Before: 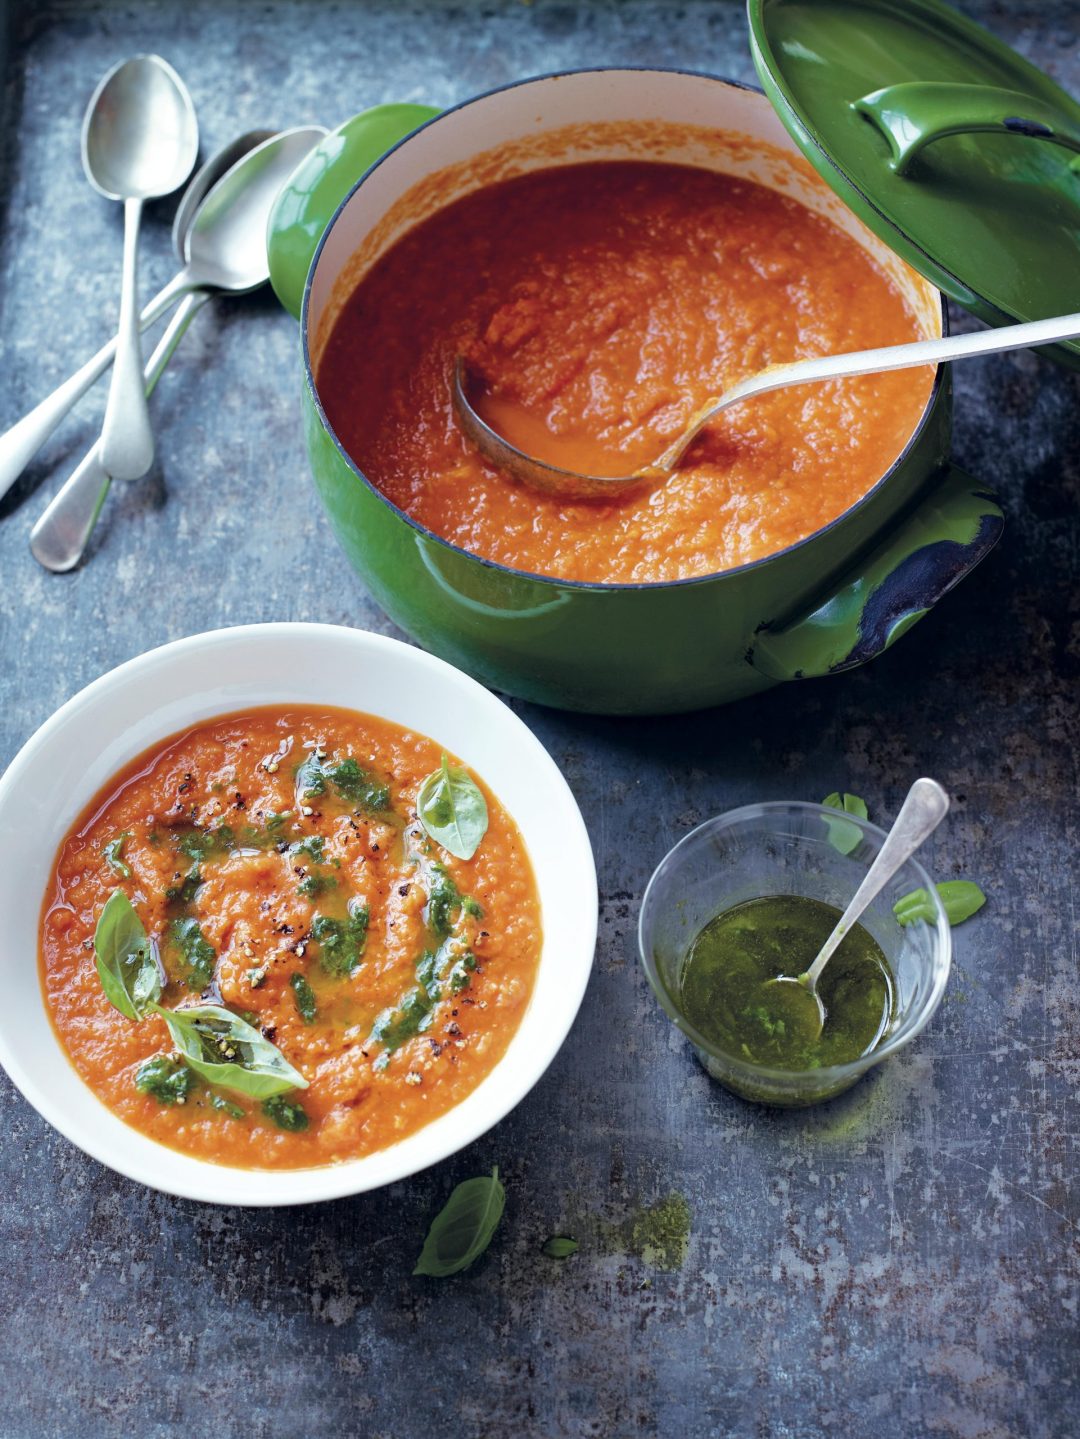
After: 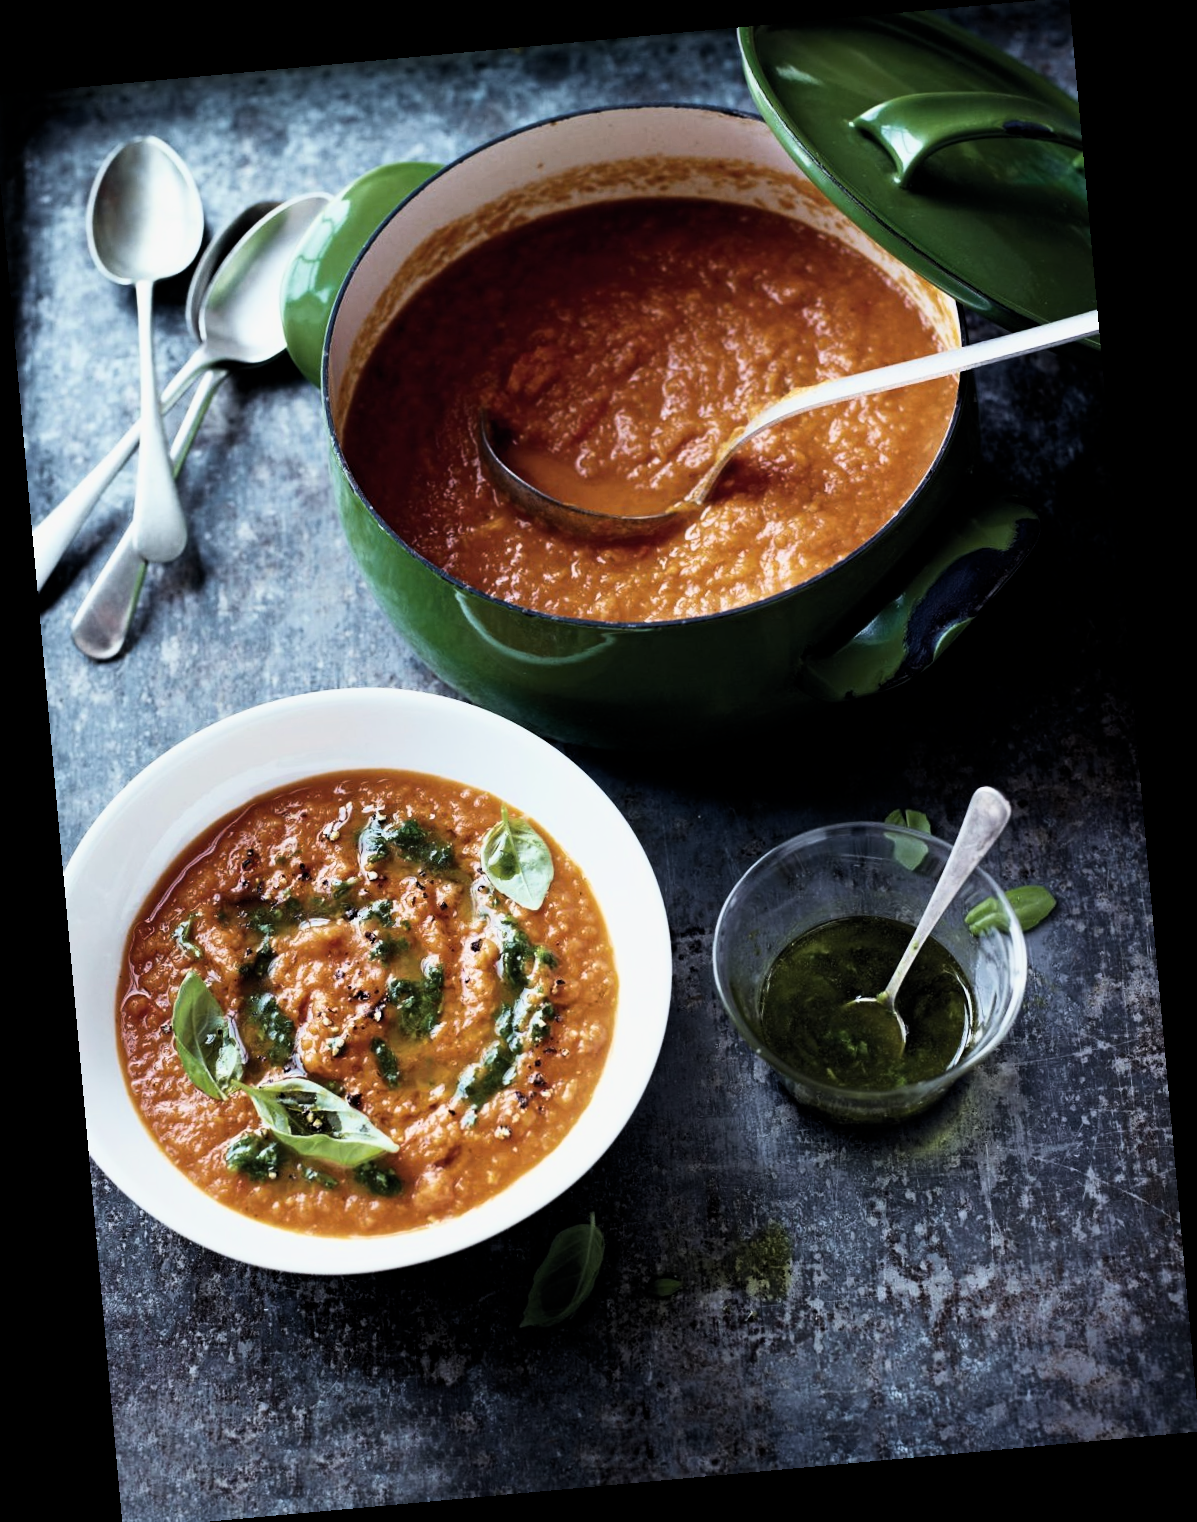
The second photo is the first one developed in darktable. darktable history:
crop and rotate: left 0.614%, top 0.179%, bottom 0.309%
rotate and perspective: rotation -5.2°, automatic cropping off
tone curve: curves: ch0 [(0, 0) (0.56, 0.467) (0.846, 0.934) (1, 1)]
filmic rgb: black relative exposure -5 EV, hardness 2.88, contrast 1.3, highlights saturation mix -10%
